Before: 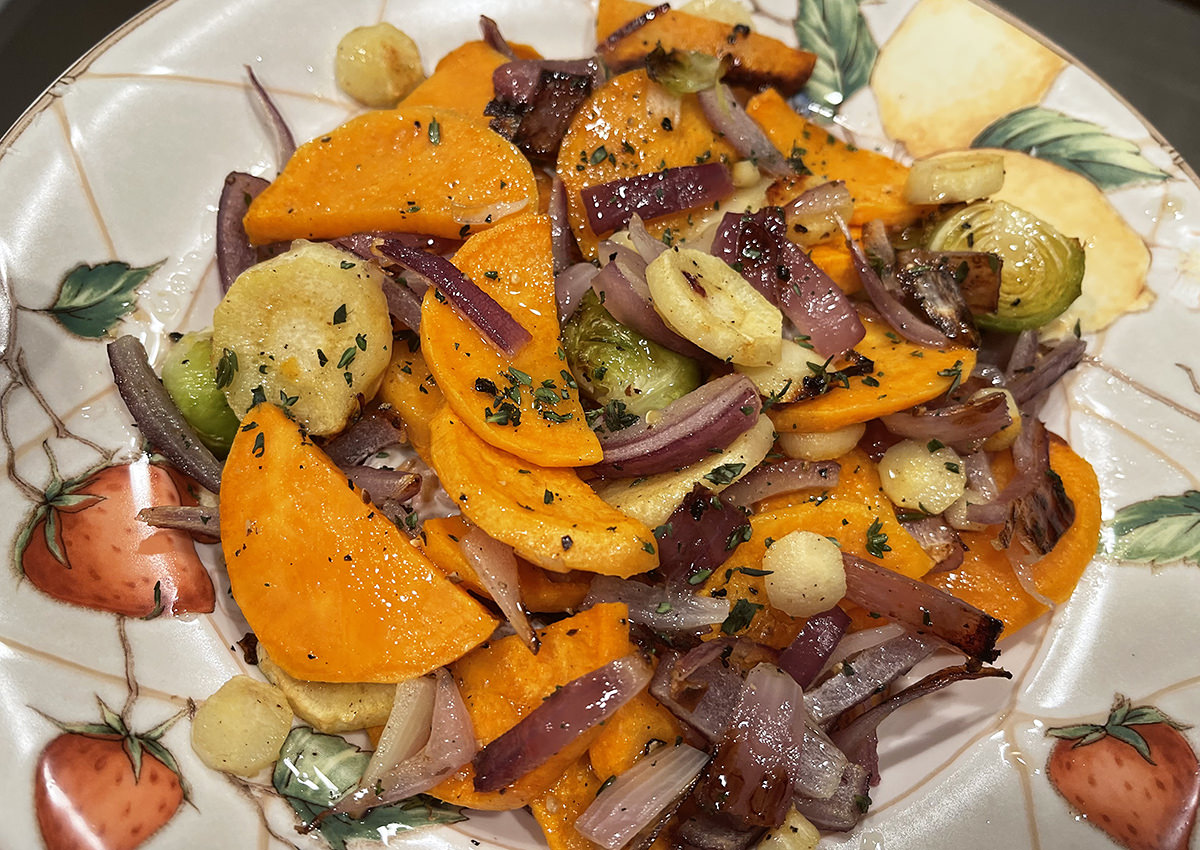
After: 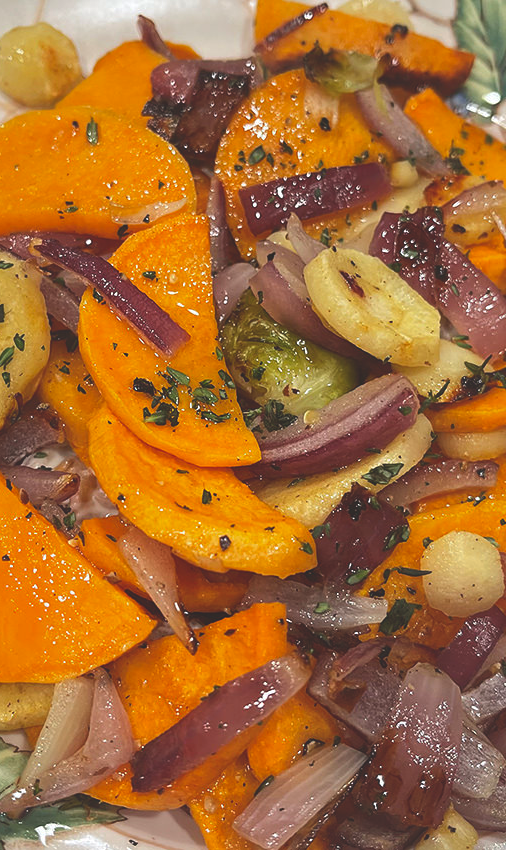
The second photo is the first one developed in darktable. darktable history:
exposure: black level correction -0.015, compensate highlight preservation false
shadows and highlights: on, module defaults
crop: left 28.583%, right 29.231%
